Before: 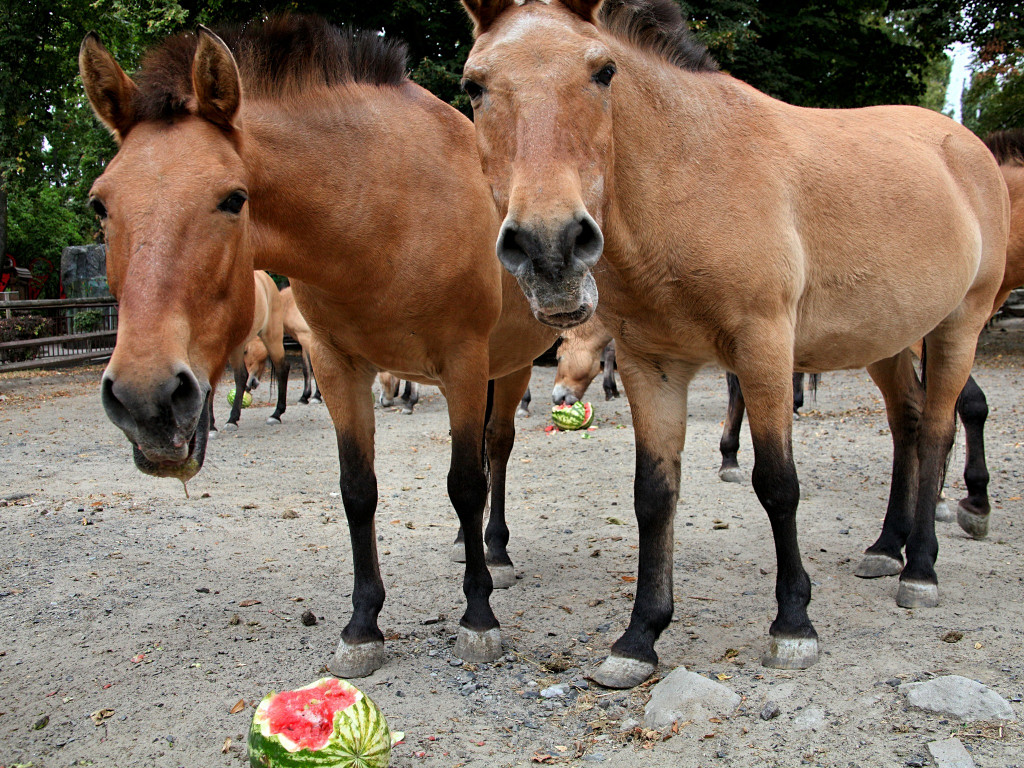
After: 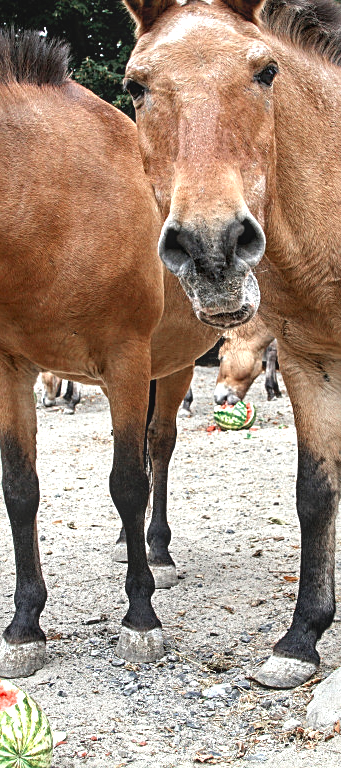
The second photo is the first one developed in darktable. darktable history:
crop: left 33.062%, right 33.575%
sharpen: on, module defaults
local contrast: on, module defaults
exposure: black level correction 0, exposure 1.178 EV, compensate highlight preservation false
color zones: curves: ch0 [(0, 0.5) (0.125, 0.4) (0.25, 0.5) (0.375, 0.4) (0.5, 0.4) (0.625, 0.35) (0.75, 0.35) (0.875, 0.5)]; ch1 [(0, 0.35) (0.125, 0.45) (0.25, 0.35) (0.375, 0.35) (0.5, 0.35) (0.625, 0.35) (0.75, 0.45) (0.875, 0.35)]; ch2 [(0, 0.6) (0.125, 0.5) (0.25, 0.5) (0.375, 0.6) (0.5, 0.6) (0.625, 0.5) (0.75, 0.5) (0.875, 0.5)]
contrast brightness saturation: contrast -0.102, saturation -0.086
